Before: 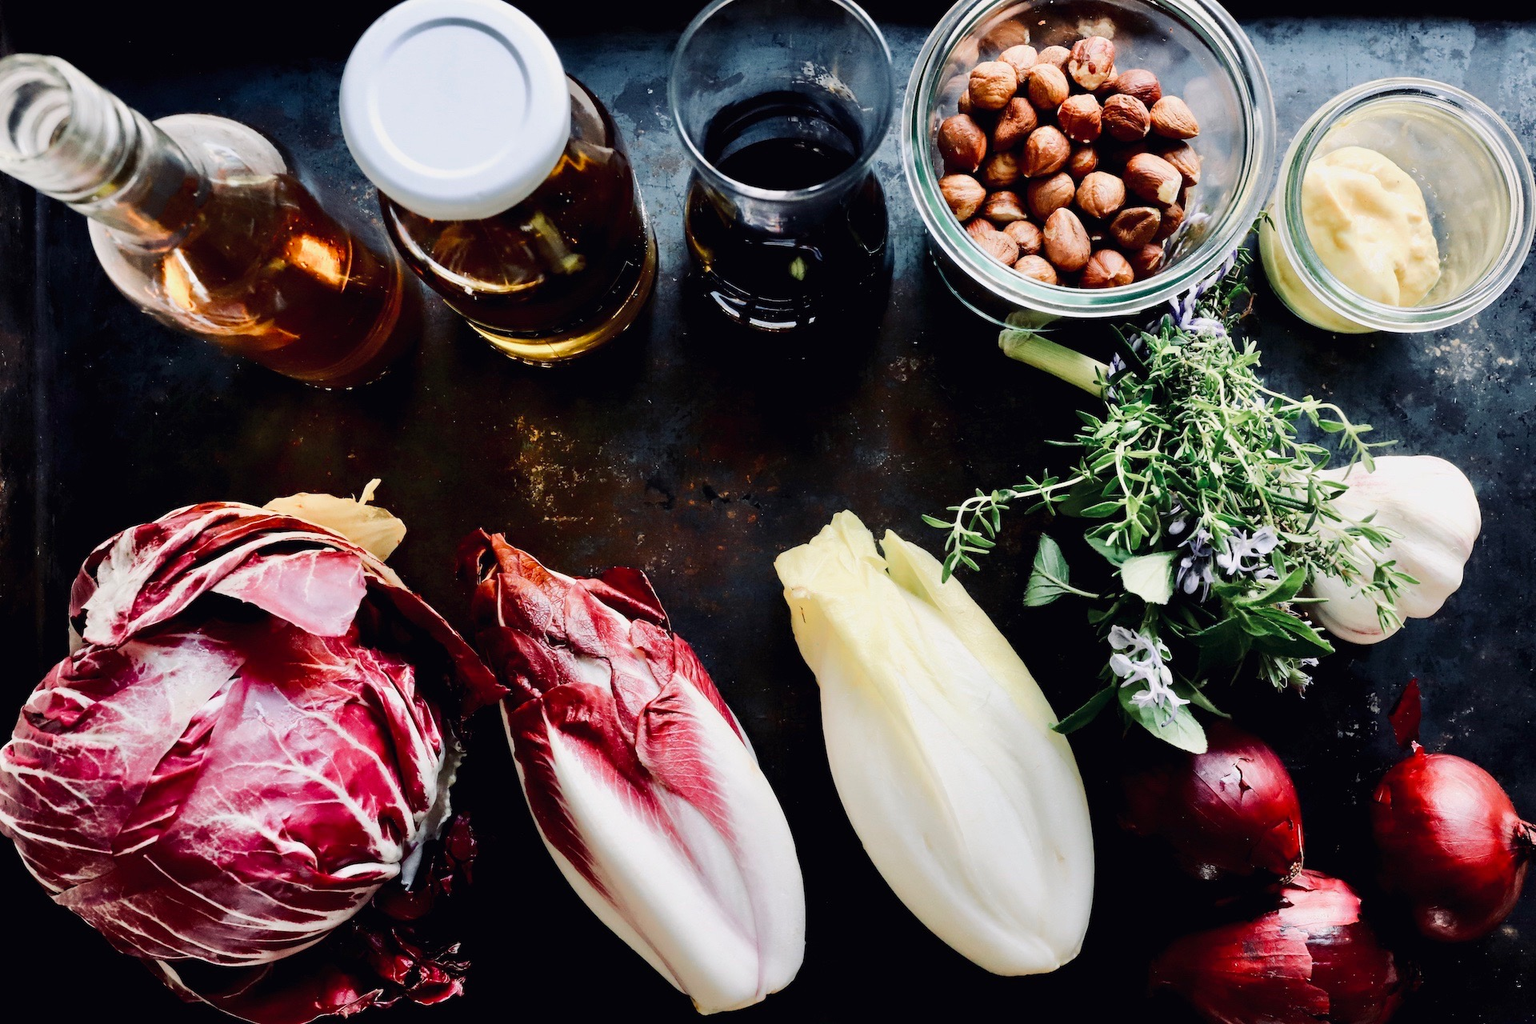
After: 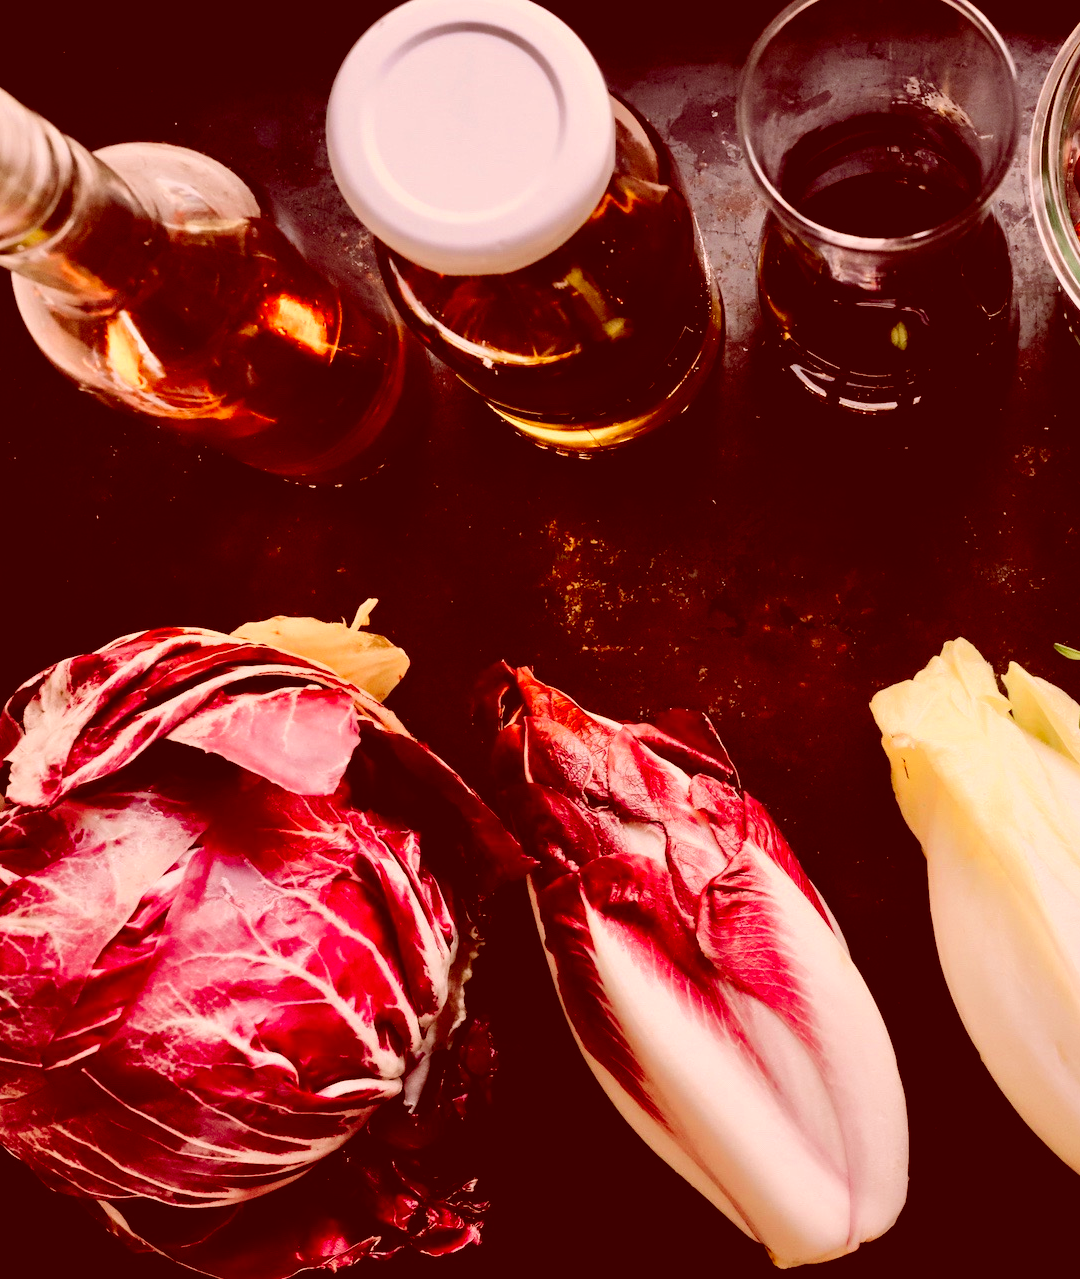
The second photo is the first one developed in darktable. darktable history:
color zones: curves: ch0 [(0, 0.613) (0.01, 0.613) (0.245, 0.448) (0.498, 0.529) (0.642, 0.665) (0.879, 0.777) (0.99, 0.613)]; ch1 [(0, 0) (0.143, 0) (0.286, 0) (0.429, 0) (0.571, 0) (0.714, 0) (0.857, 0)], mix -138.01%
color correction: highlights a* 9.03, highlights b* 8.71, shadows a* 40, shadows b* 40, saturation 0.8
crop: left 5.114%, right 38.589%
